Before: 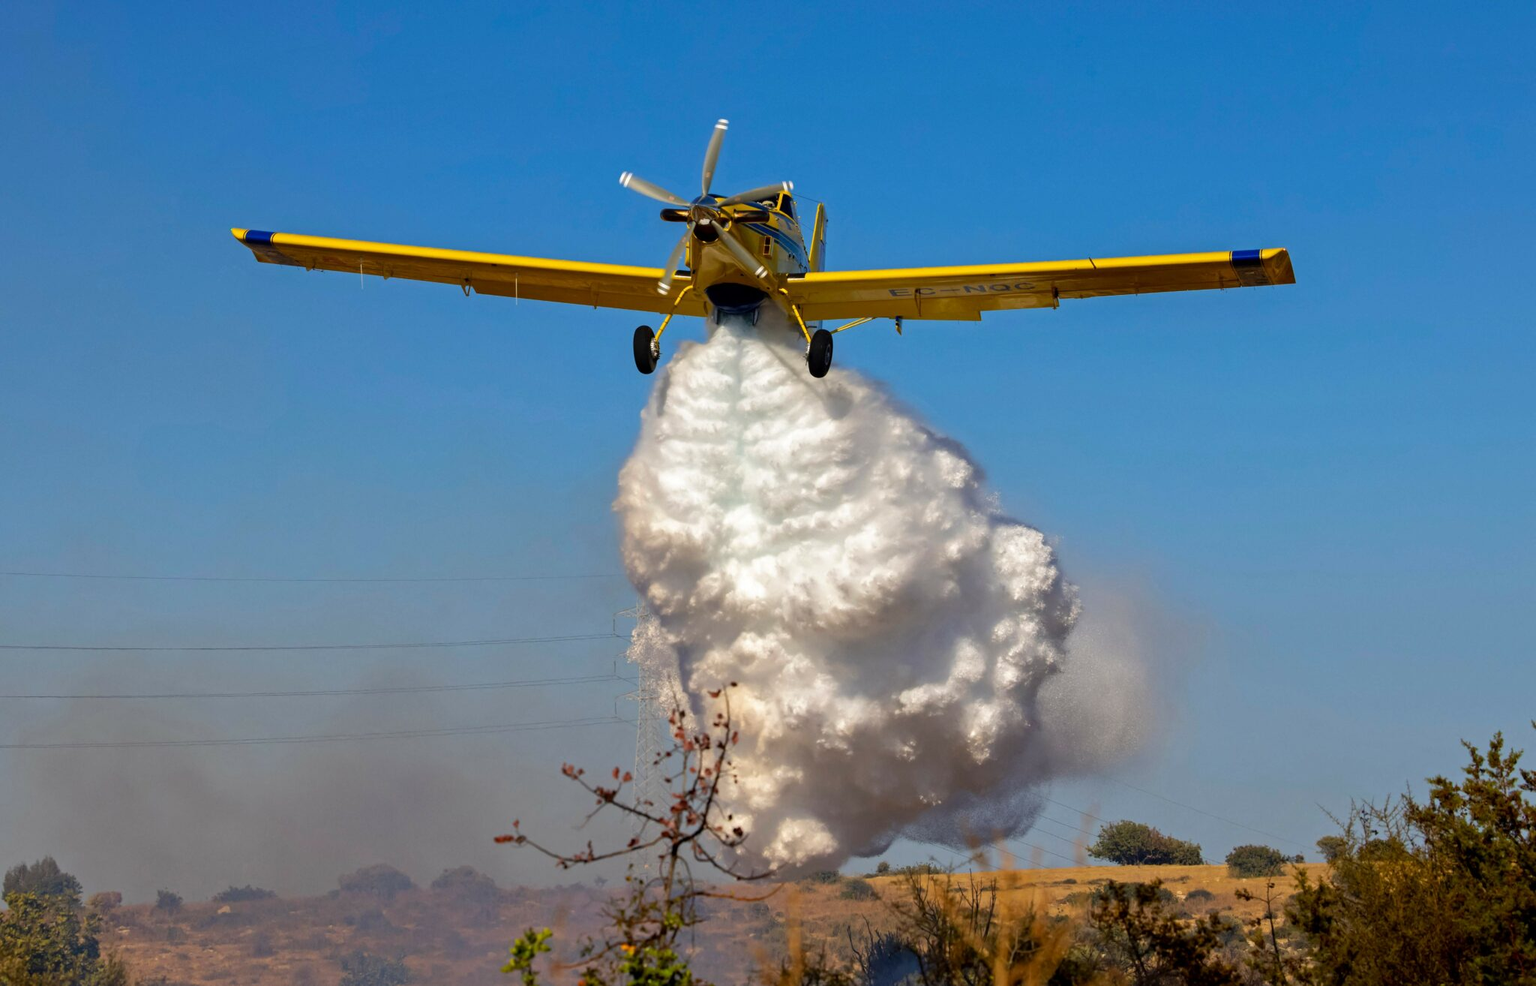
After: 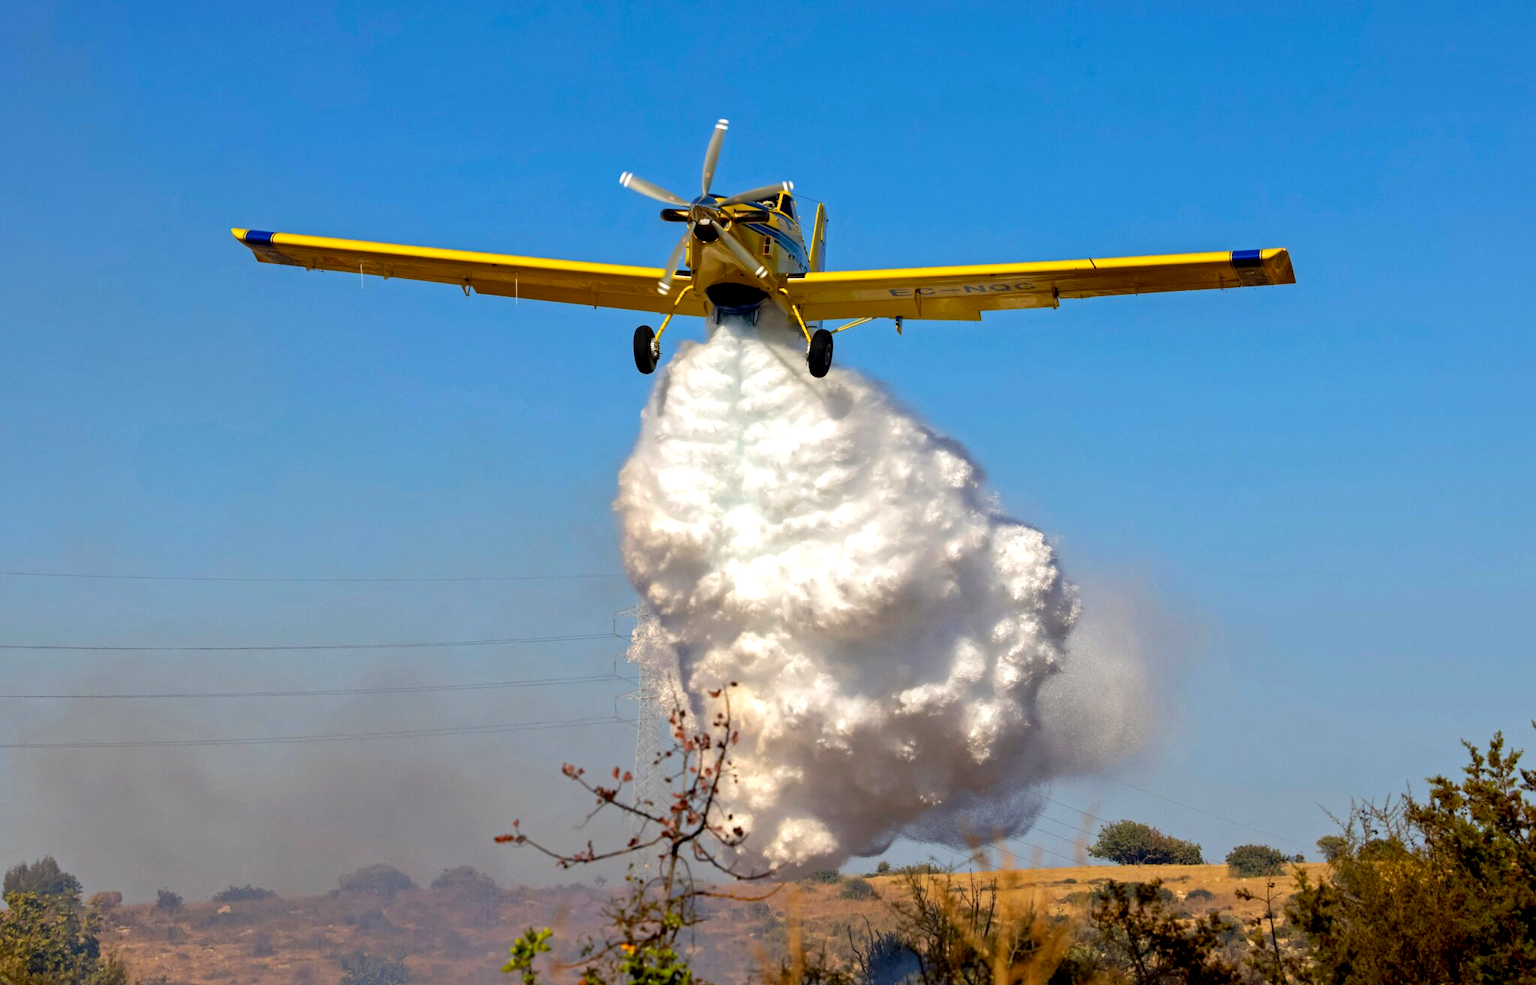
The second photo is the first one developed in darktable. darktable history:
exposure: black level correction 0.003, exposure 0.388 EV, compensate highlight preservation false
